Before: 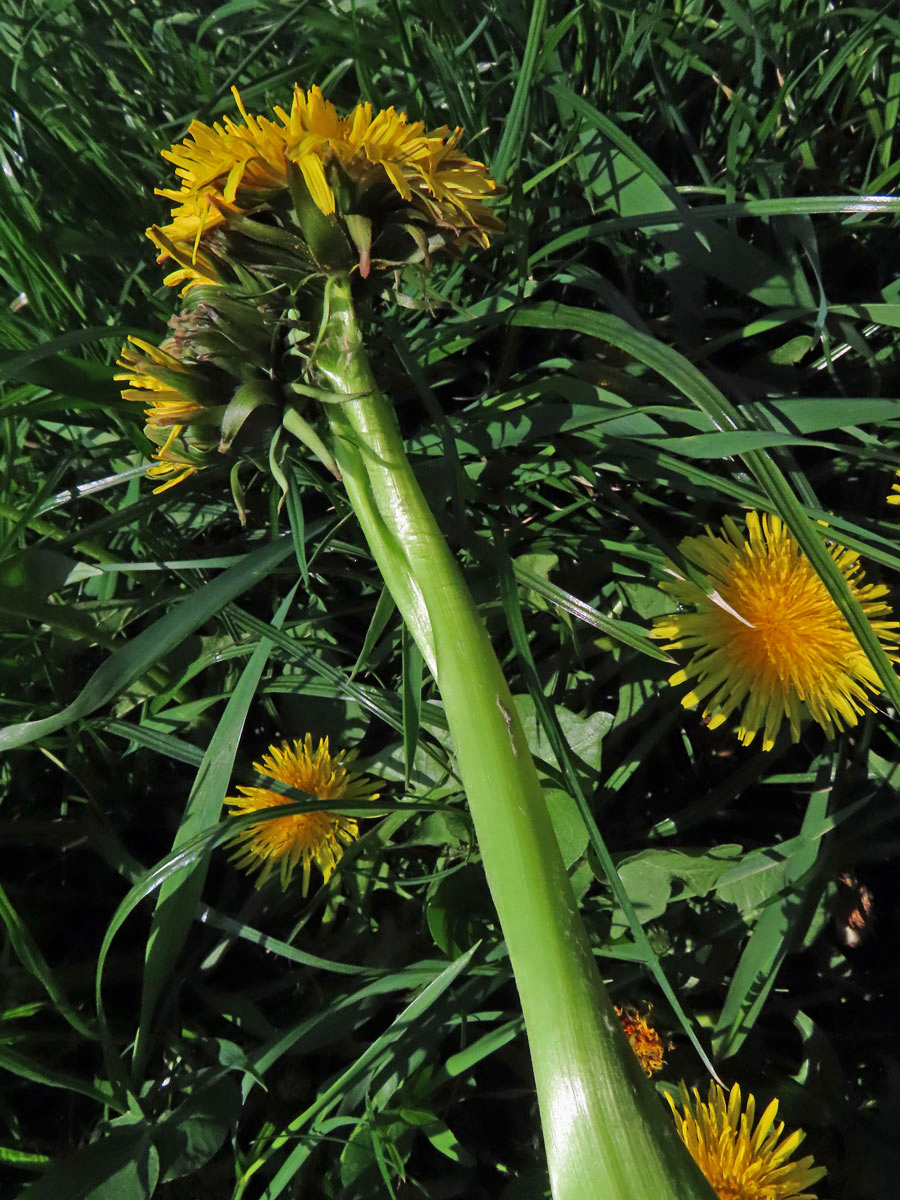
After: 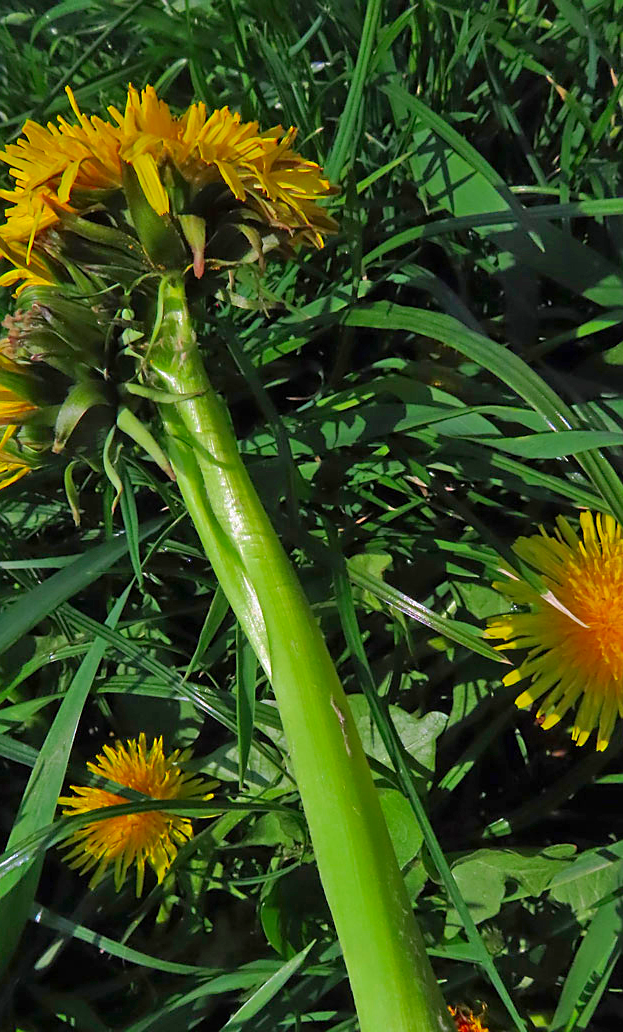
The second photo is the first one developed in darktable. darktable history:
crop: left 18.479%, right 12.2%, bottom 13.971%
sharpen: radius 1.559, amount 0.373, threshold 1.271
contrast brightness saturation: contrast 0.09, saturation 0.28
shadows and highlights: on, module defaults
